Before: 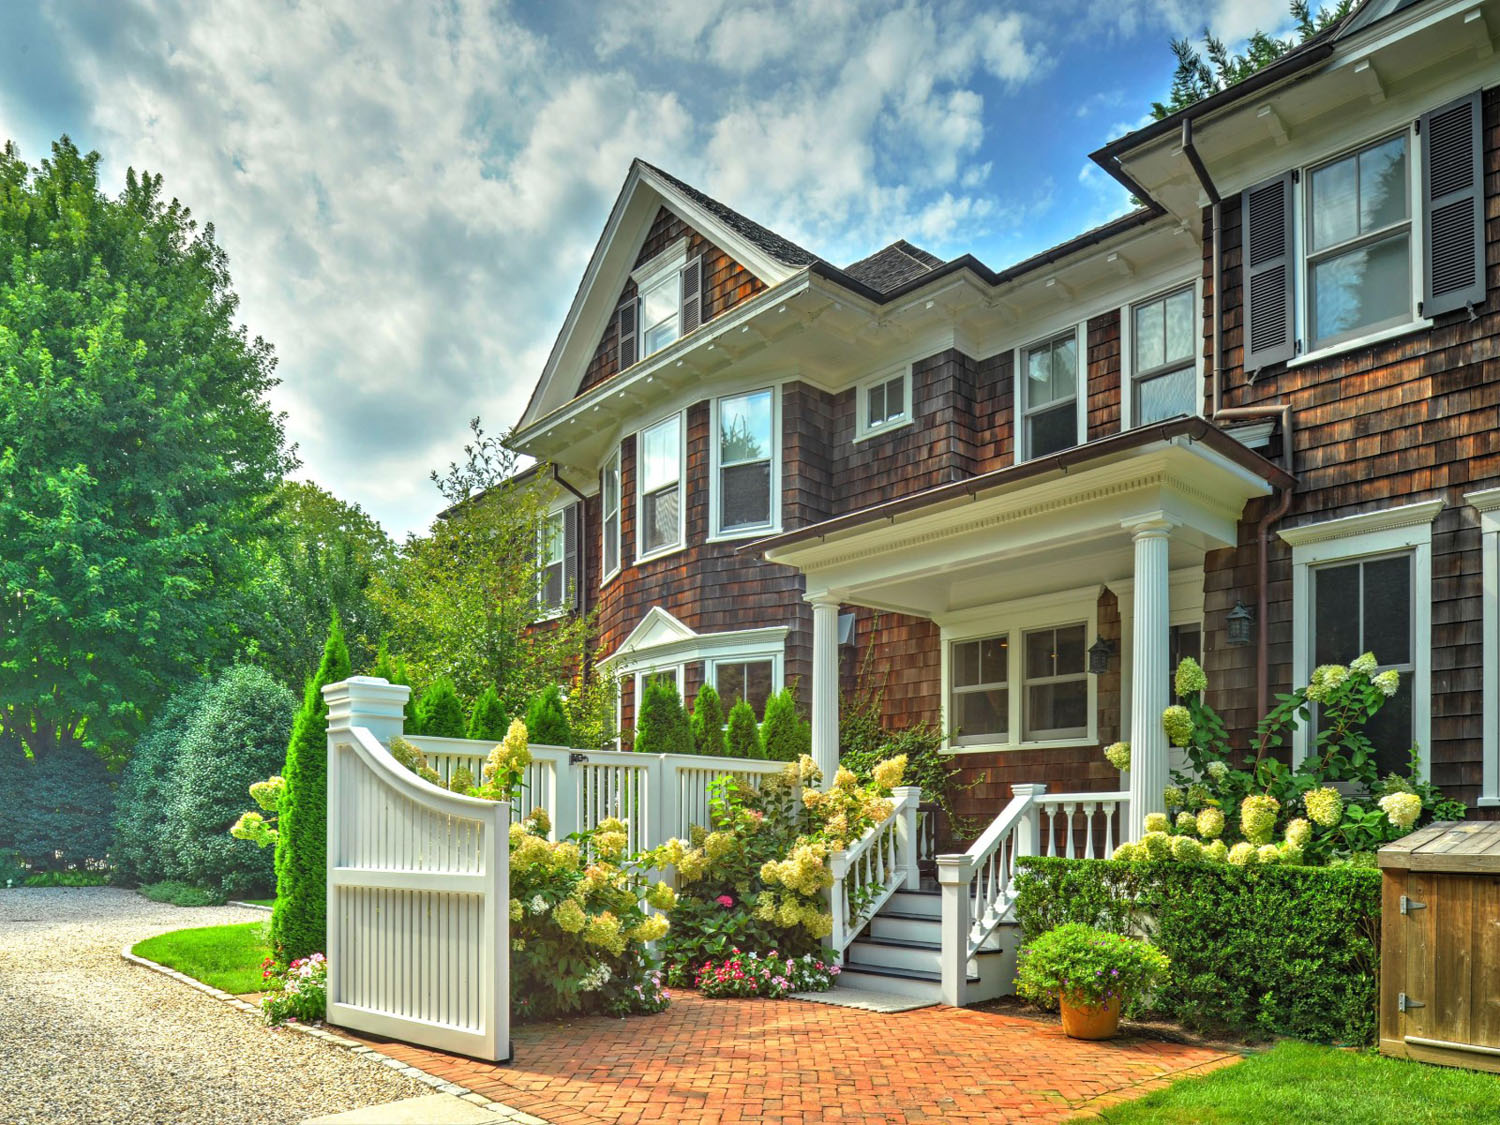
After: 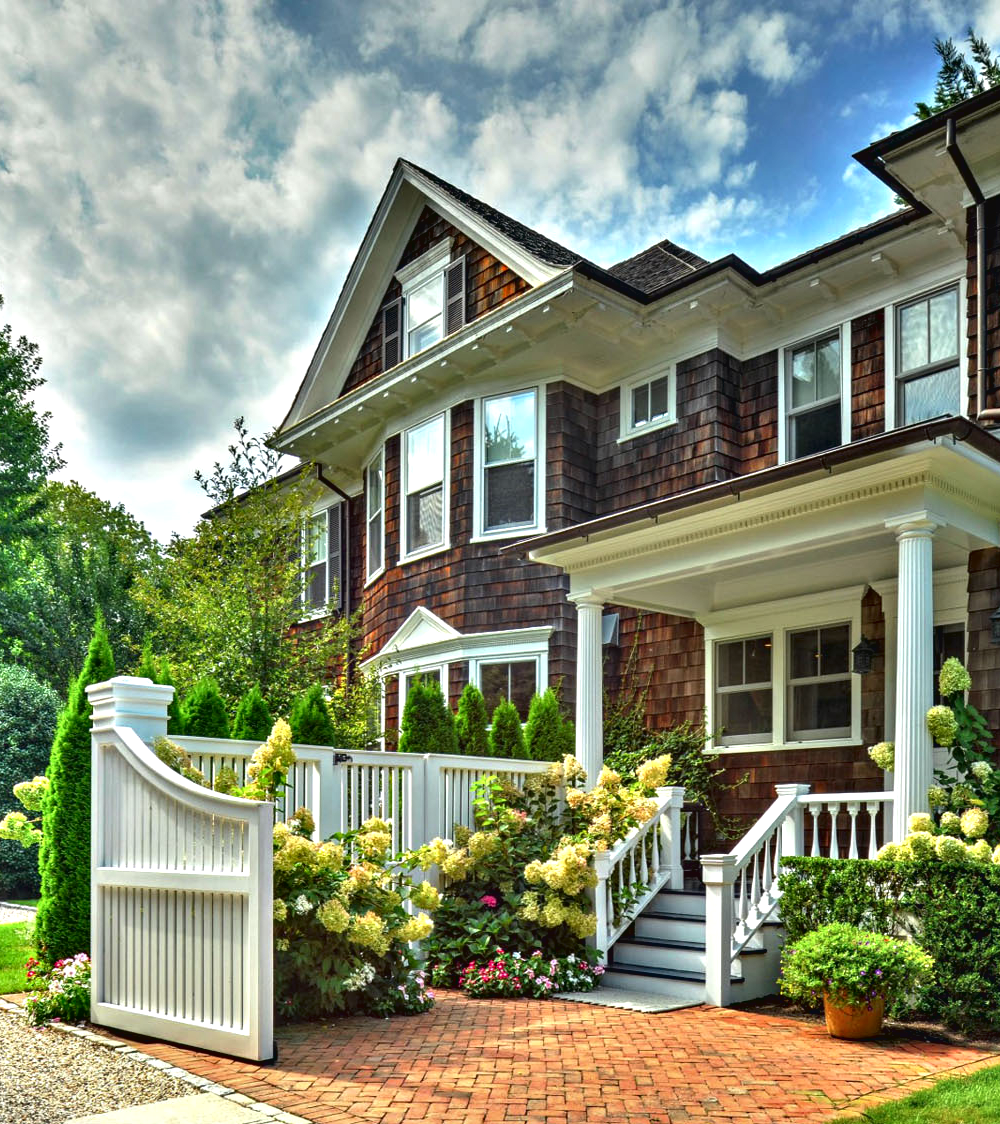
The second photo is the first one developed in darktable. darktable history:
contrast equalizer: octaves 7, y [[0.6 ×6], [0.55 ×6], [0 ×6], [0 ×6], [0 ×6]]
crop and rotate: left 15.754%, right 17.579%
contrast brightness saturation: contrast -0.08, brightness -0.04, saturation -0.11
